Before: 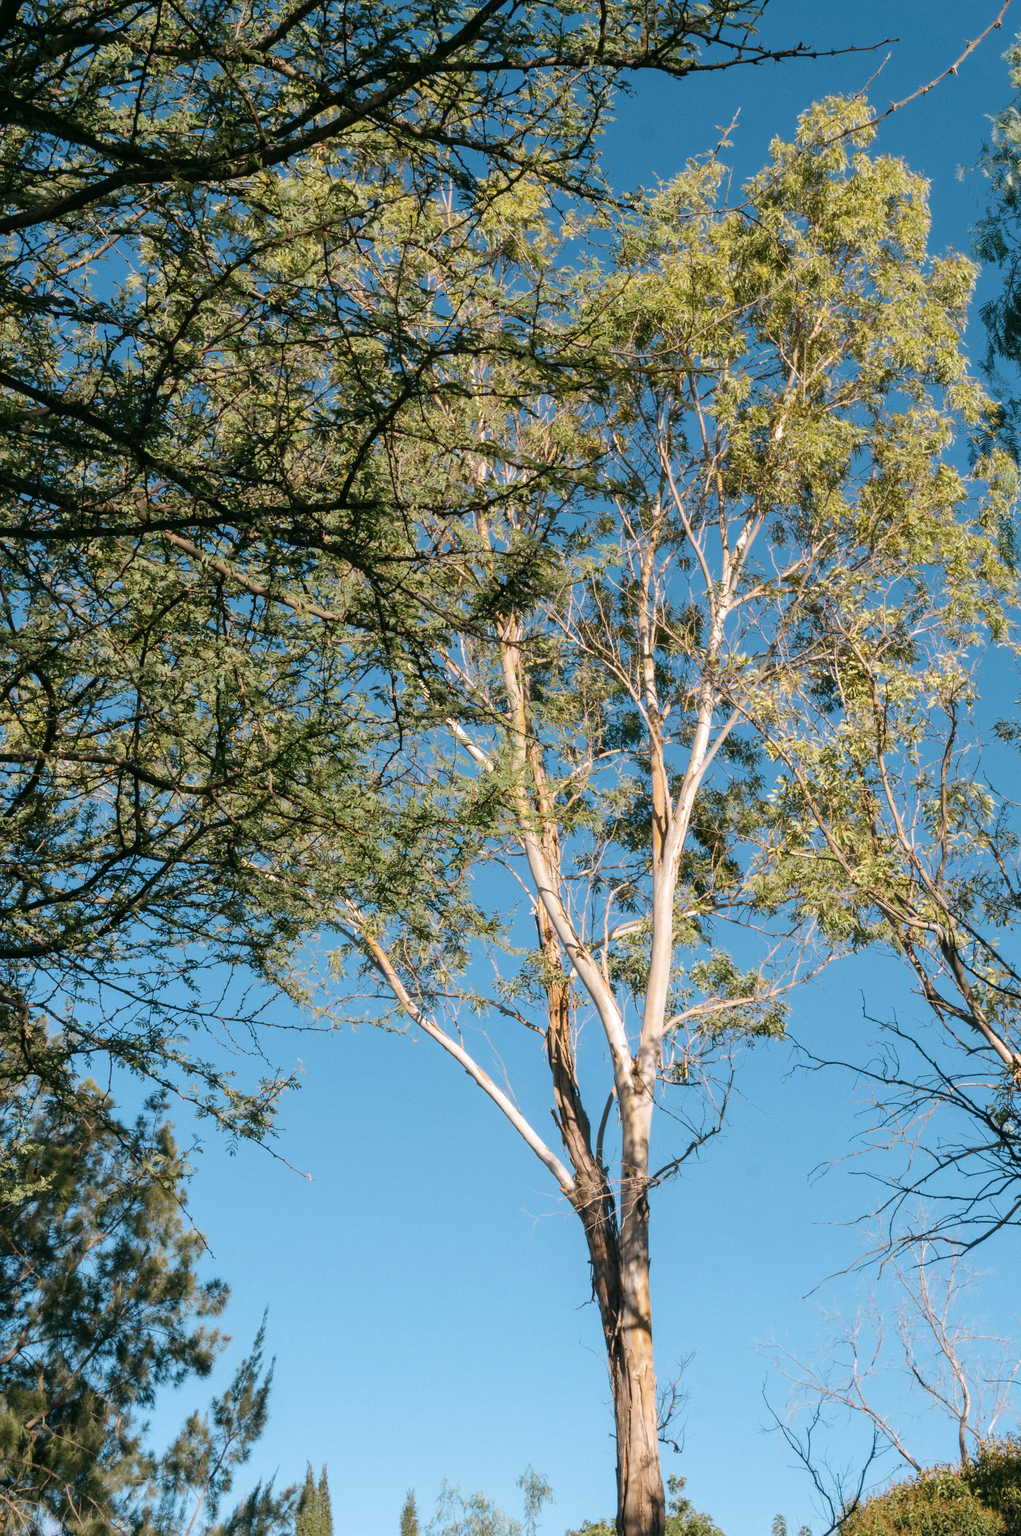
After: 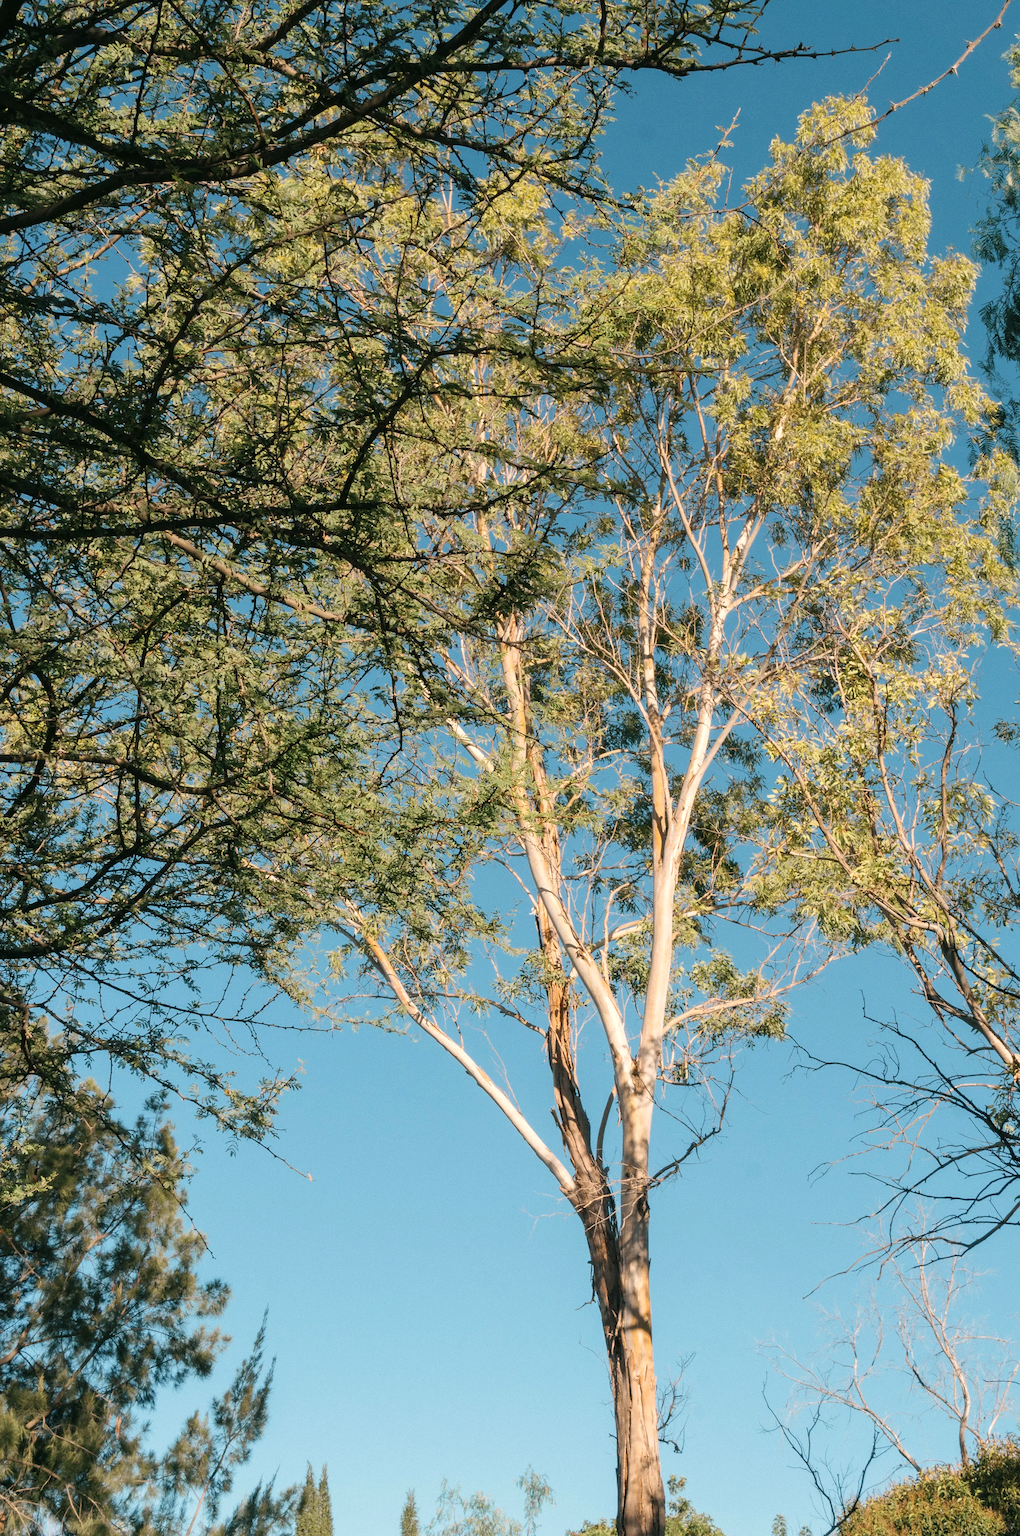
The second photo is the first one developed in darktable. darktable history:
contrast brightness saturation: contrast 0.05, brightness 0.06, saturation 0.01
white balance: red 1.045, blue 0.932
sharpen: amount 0.2
